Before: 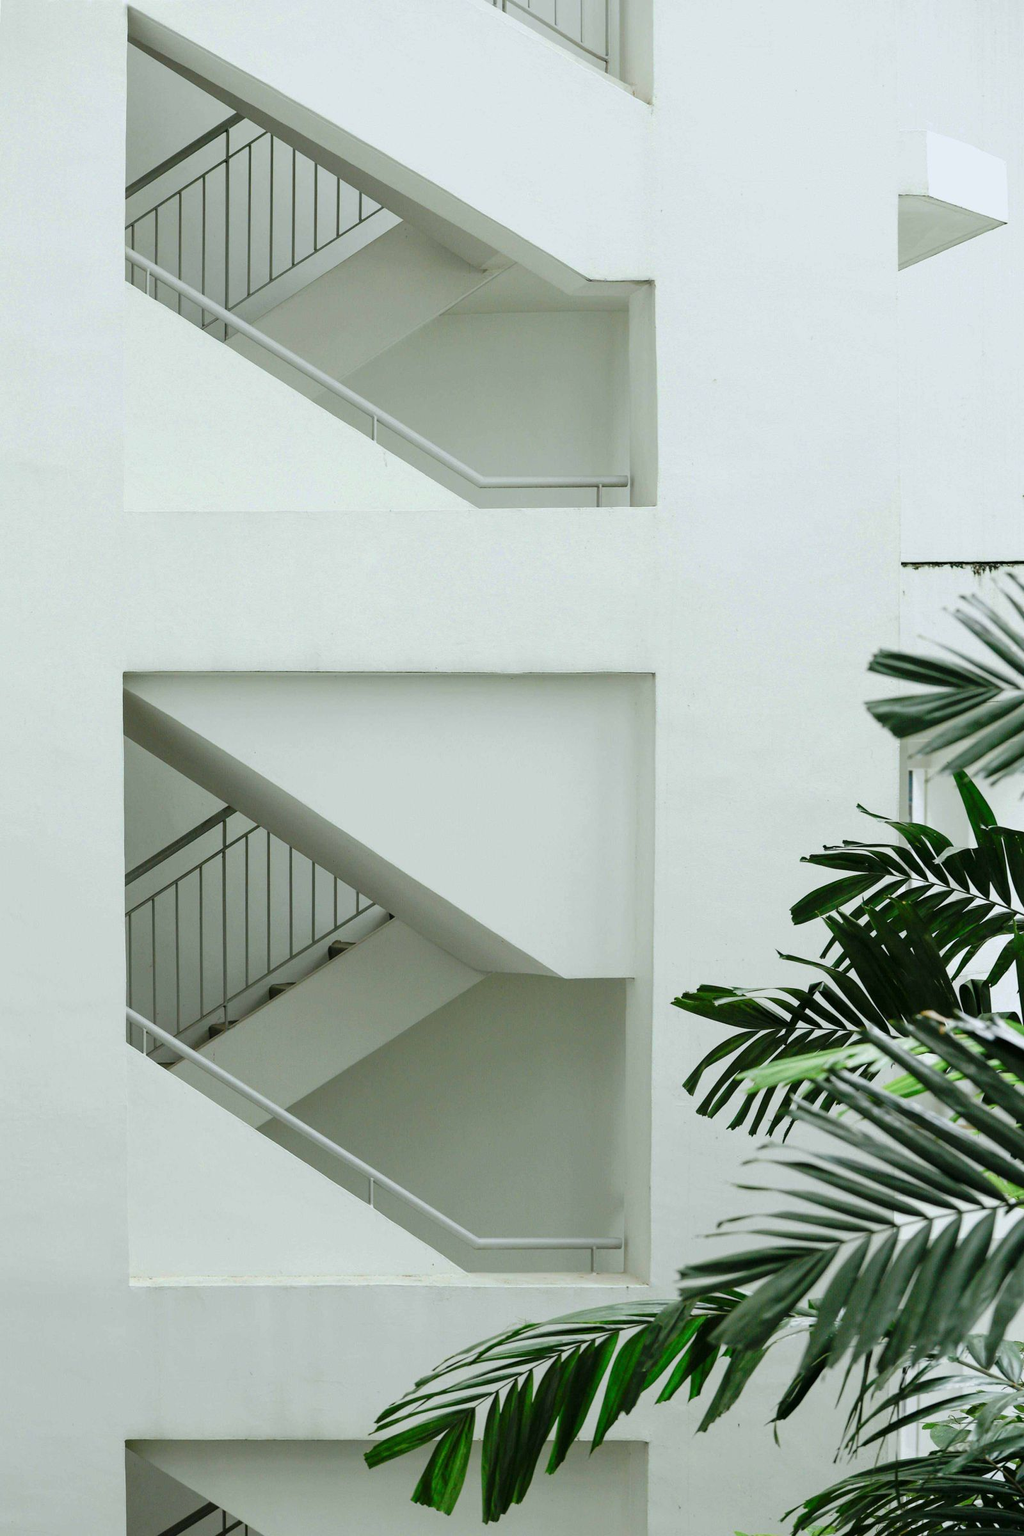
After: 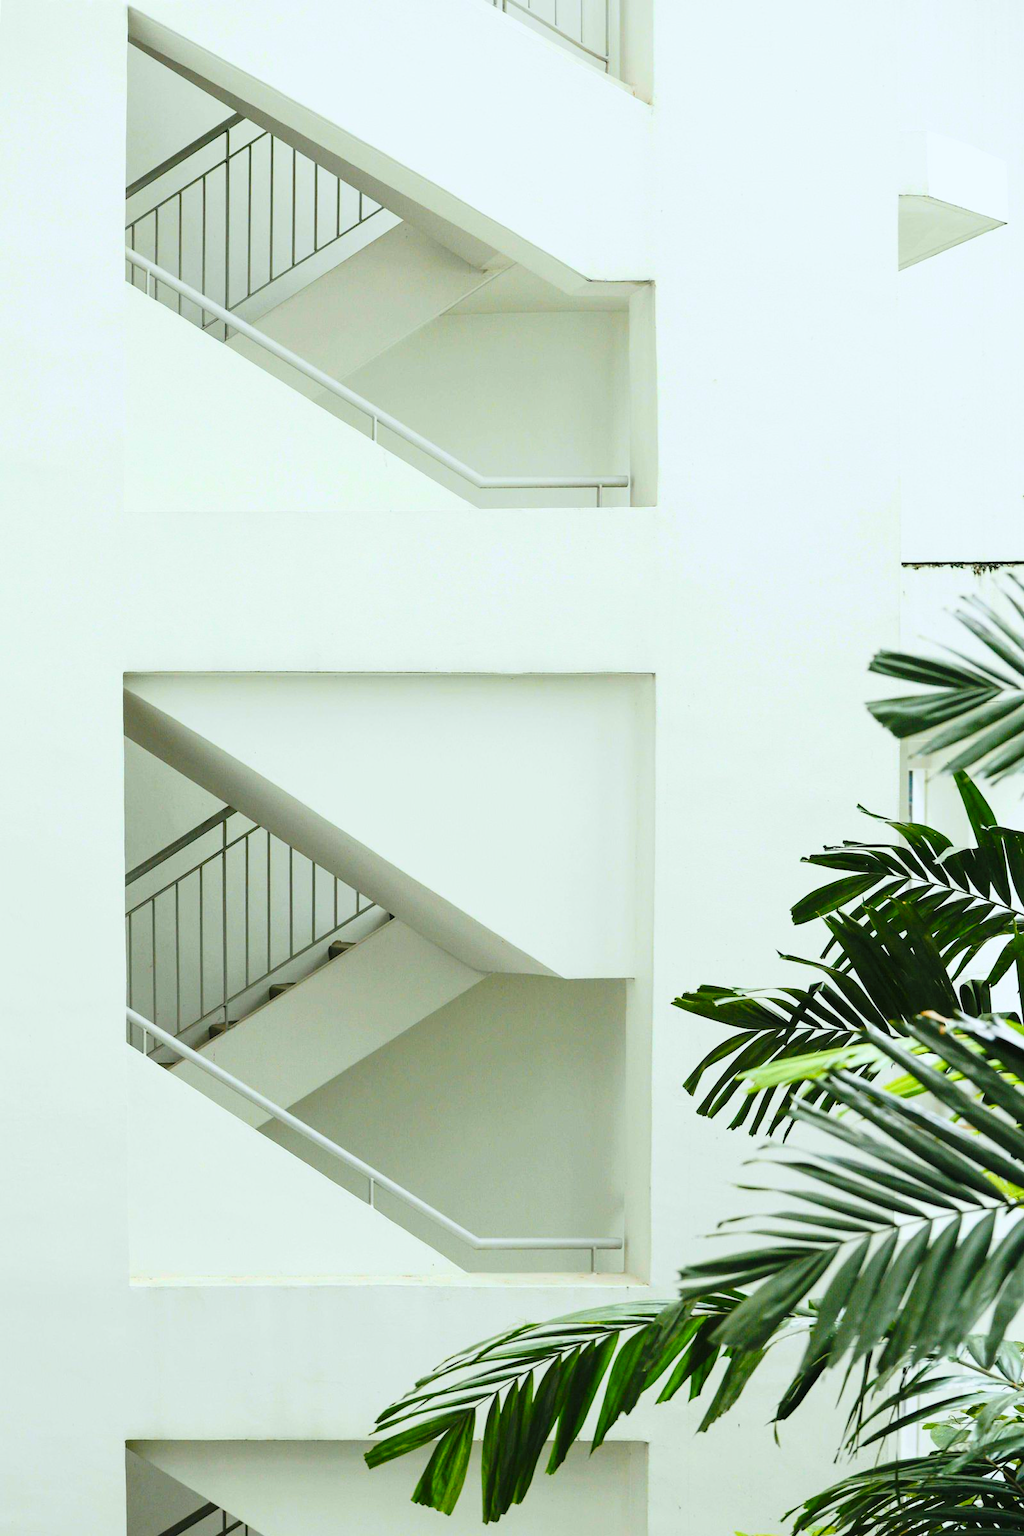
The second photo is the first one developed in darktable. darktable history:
contrast brightness saturation: contrast 0.24, brightness 0.26, saturation 0.39
color zones: curves: ch1 [(0.239, 0.552) (0.75, 0.5)]; ch2 [(0.25, 0.462) (0.749, 0.457)], mix 25.94%
tone equalizer: on, module defaults
